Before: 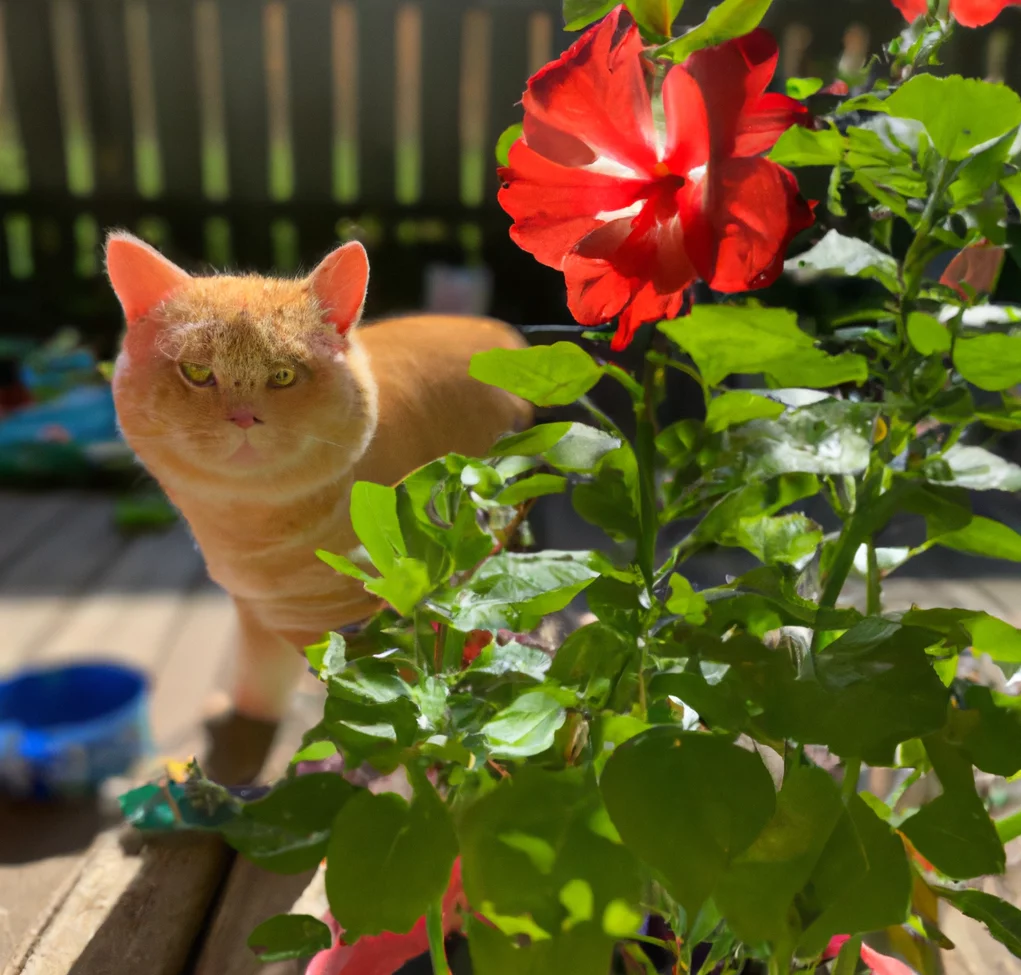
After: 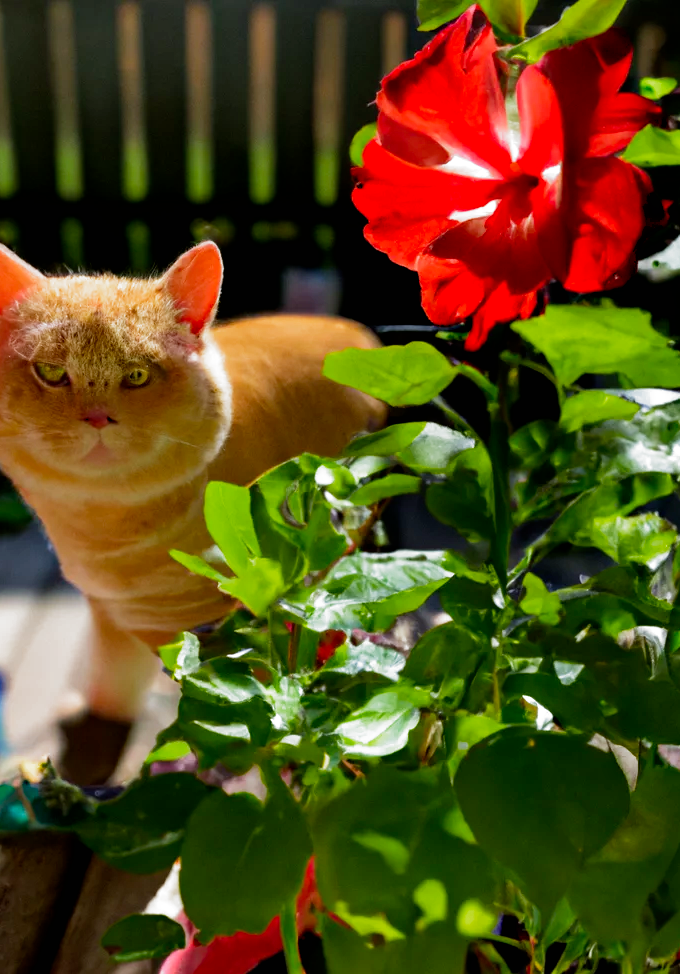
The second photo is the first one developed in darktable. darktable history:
white balance: red 0.967, blue 1.049
crop and rotate: left 14.385%, right 18.948%
filmic rgb: black relative exposure -8.2 EV, white relative exposure 2.2 EV, threshold 3 EV, hardness 7.11, latitude 75%, contrast 1.325, highlights saturation mix -2%, shadows ↔ highlights balance 30%, preserve chrominance no, color science v5 (2021), contrast in shadows safe, contrast in highlights safe, enable highlight reconstruction true
exposure: black level correction 0.004, exposure 0.014 EV, compensate highlight preservation false
haze removal: compatibility mode true, adaptive false
